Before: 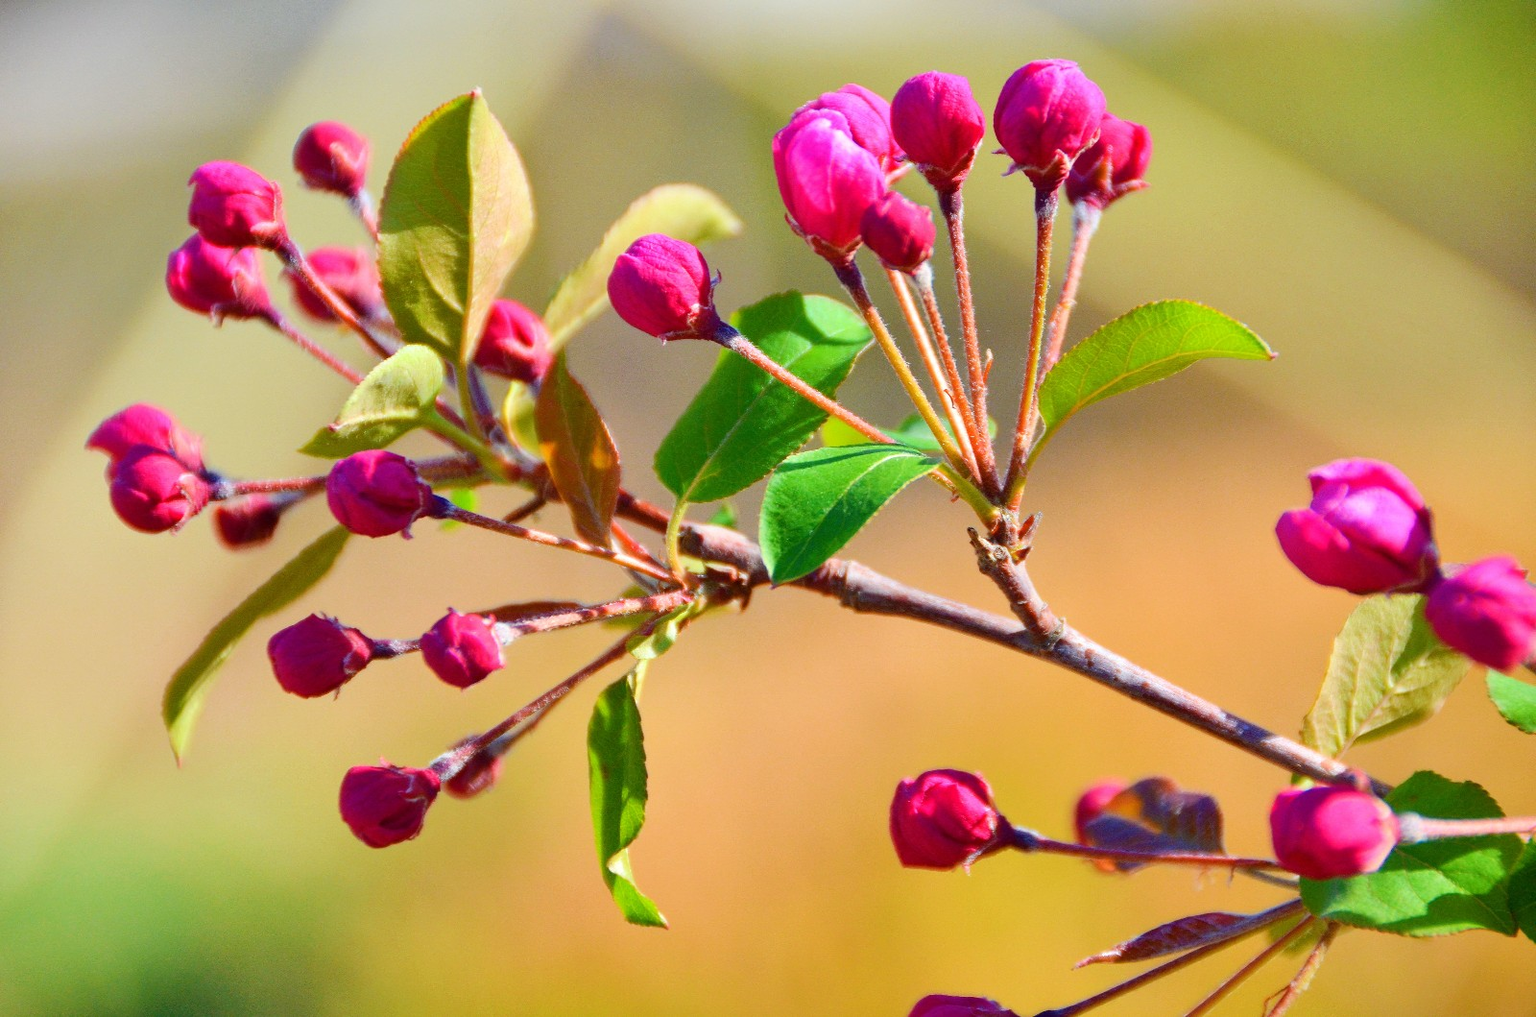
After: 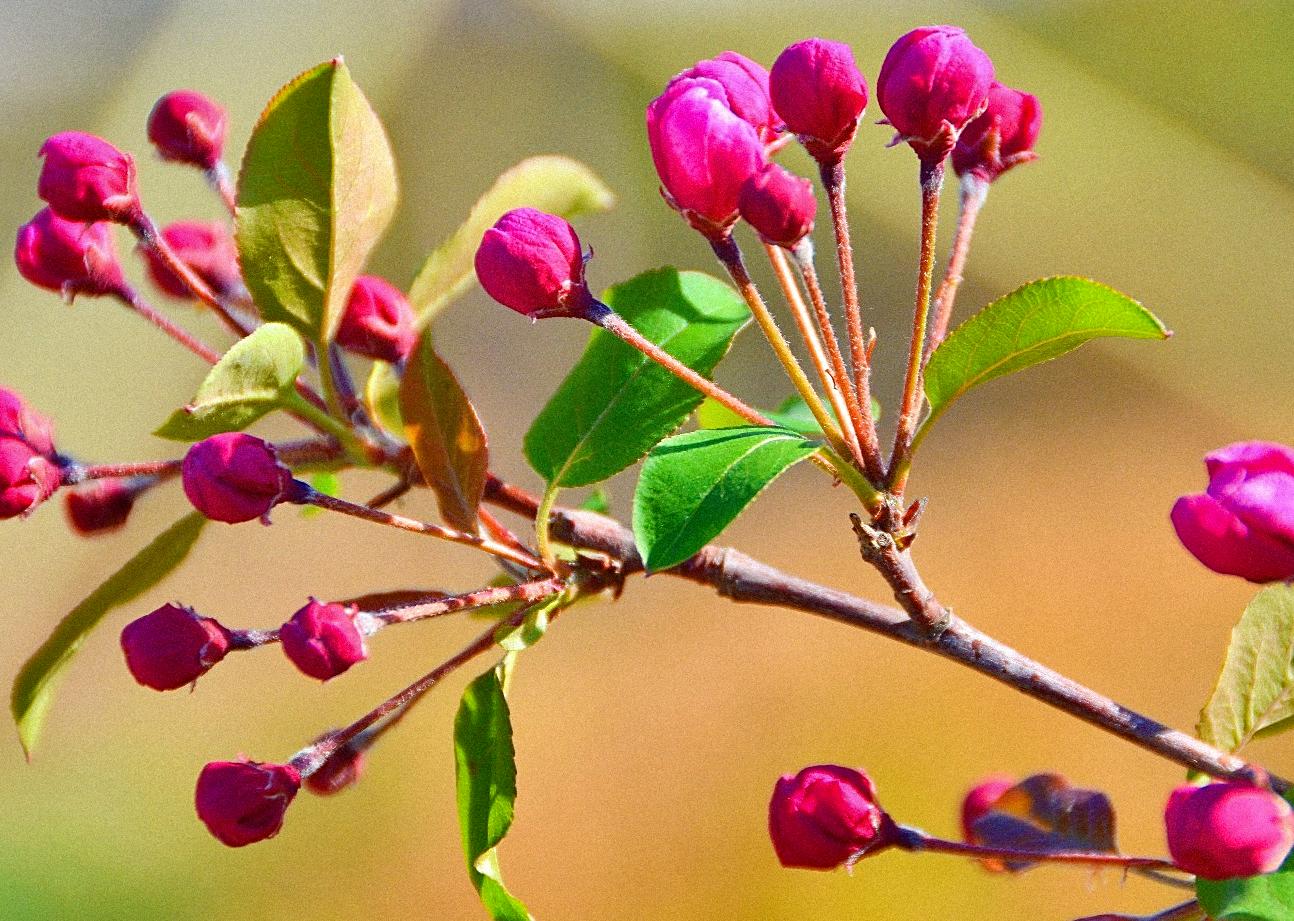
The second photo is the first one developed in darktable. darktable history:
sharpen: on, module defaults
grain: mid-tones bias 0%
shadows and highlights: shadows 60, soften with gaussian
crop: left 9.929%, top 3.475%, right 9.188%, bottom 9.529%
